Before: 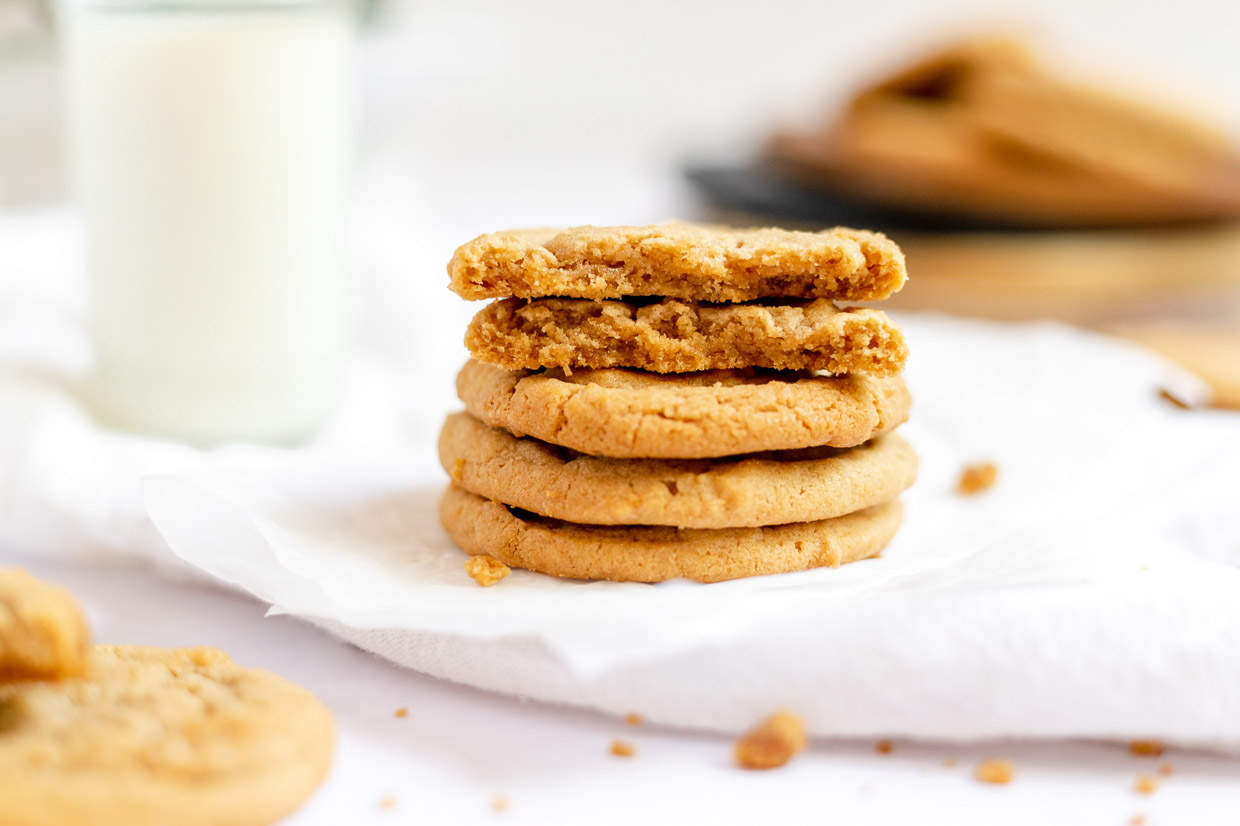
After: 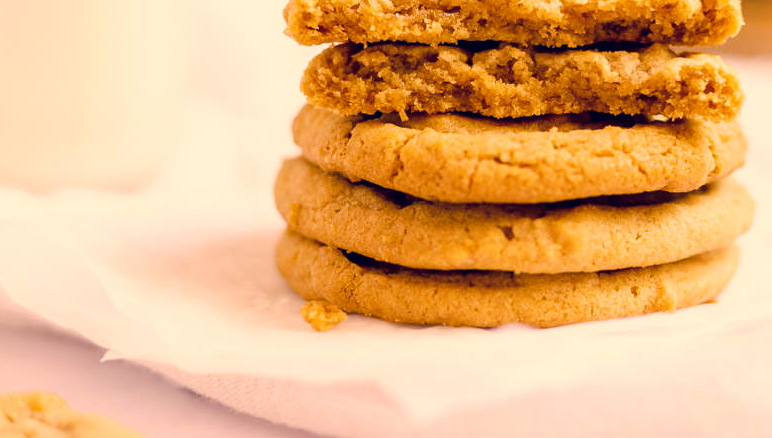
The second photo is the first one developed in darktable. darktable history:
crop: left 13.26%, top 30.936%, right 24.438%, bottom 15.919%
color correction: highlights a* 19.92, highlights b* 27.72, shadows a* 3.36, shadows b* -17.24, saturation 0.741
color balance rgb: highlights gain › chroma 1.03%, highlights gain › hue 60.06°, linear chroma grading › global chroma 14.502%, perceptual saturation grading › global saturation 34.655%, perceptual saturation grading › highlights -29.82%, perceptual saturation grading › shadows 35.077%, global vibrance 3.409%
